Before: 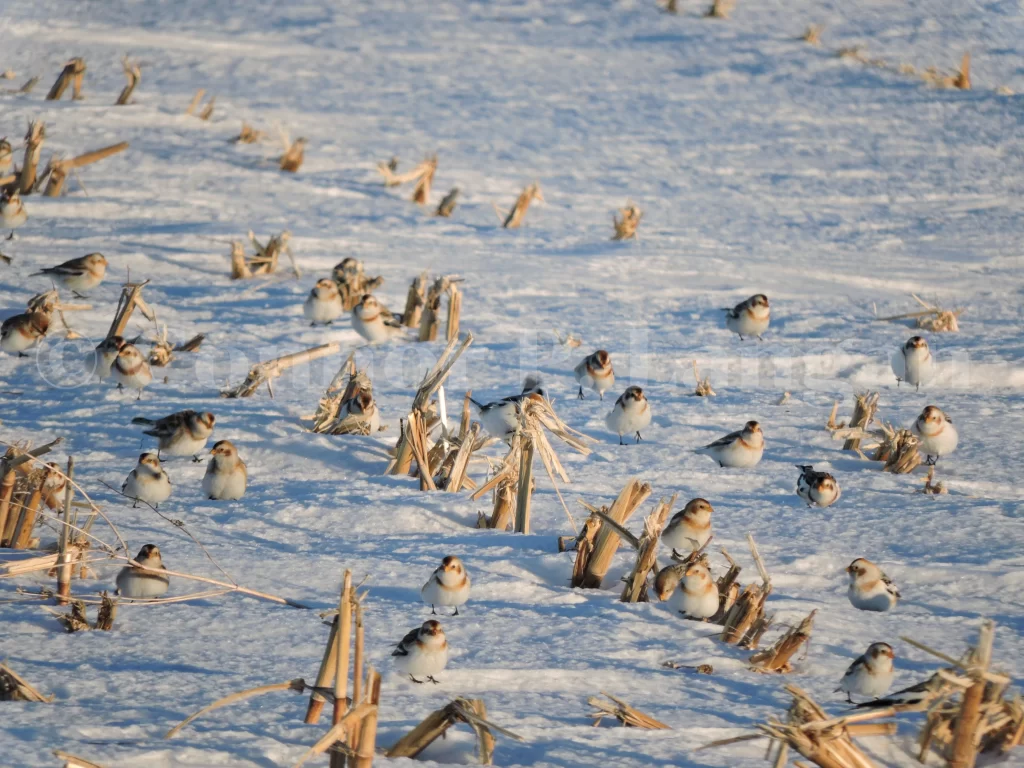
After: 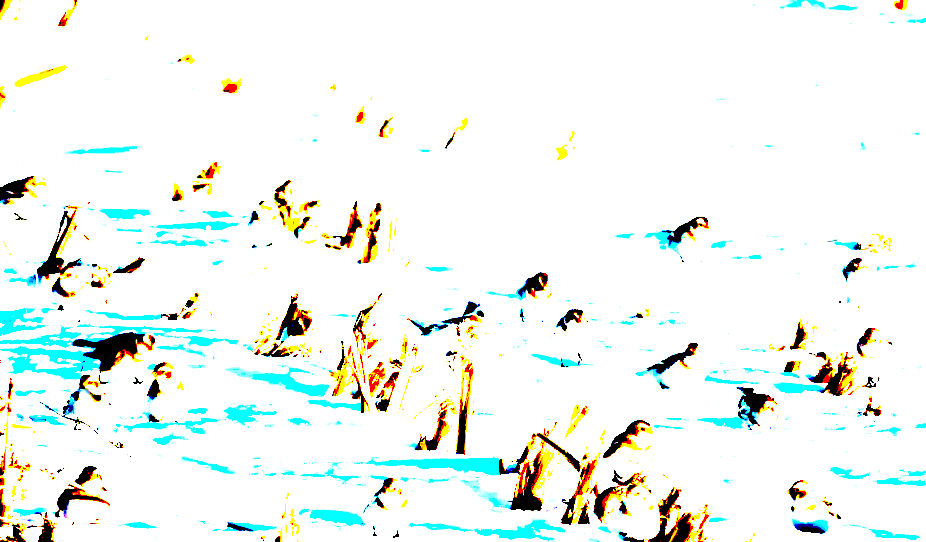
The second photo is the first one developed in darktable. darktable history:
color correction: highlights a* -3.72, highlights b* -6.3, shadows a* 2.94, shadows b* 5.17
crop: left 5.782%, top 10.216%, right 3.786%, bottom 19.163%
exposure: black level correction 0.099, exposure 3.047 EV, compensate highlight preservation false
